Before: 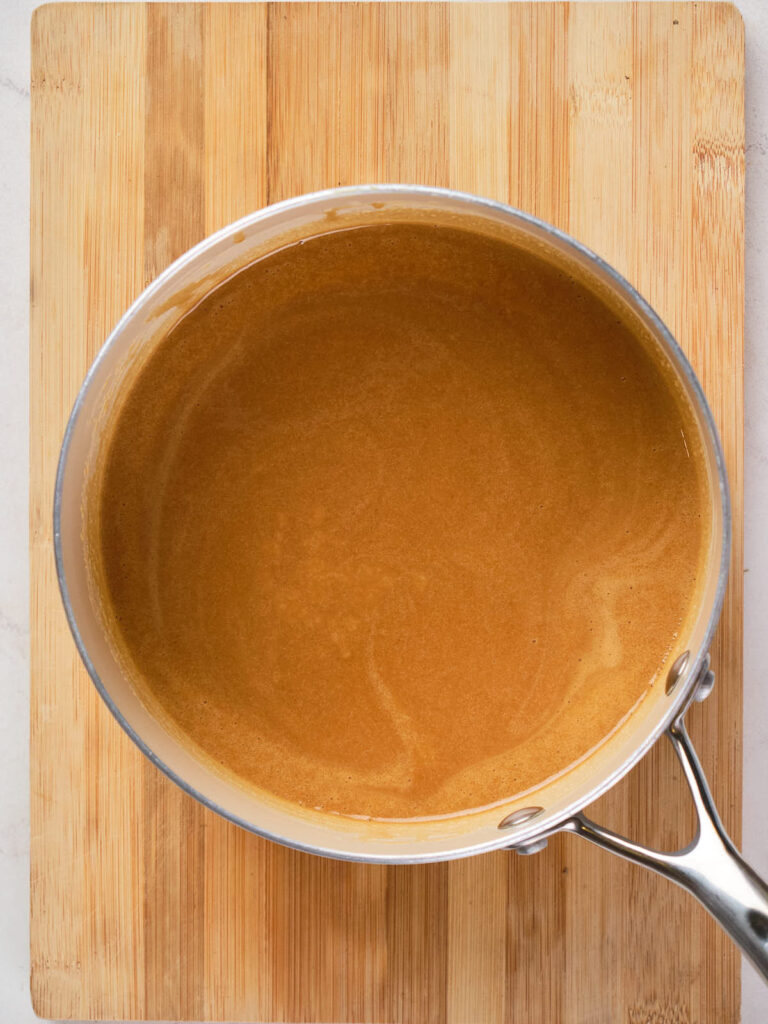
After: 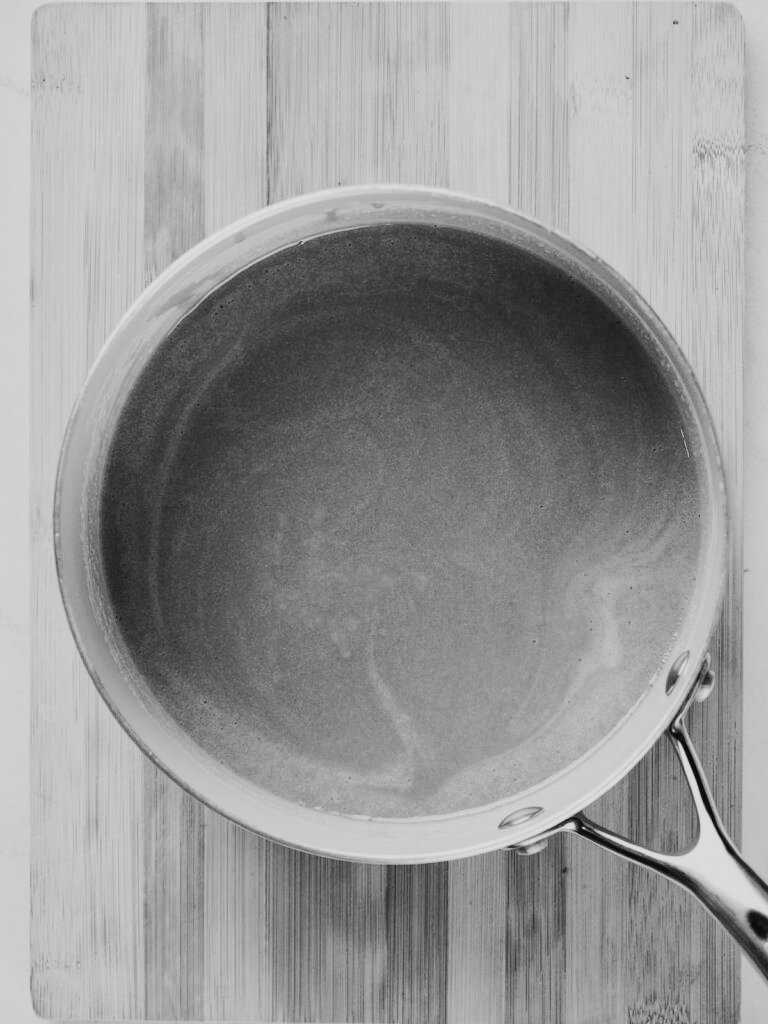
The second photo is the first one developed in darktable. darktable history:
sigmoid: contrast 1.7, skew -0.2, preserve hue 0%, red attenuation 0.1, red rotation 0.035, green attenuation 0.1, green rotation -0.017, blue attenuation 0.15, blue rotation -0.052, base primaries Rec2020
monochrome: a -71.75, b 75.82
white balance: red 0.976, blue 1.04
tone equalizer: -8 EV -0.417 EV, -7 EV -0.389 EV, -6 EV -0.333 EV, -5 EV -0.222 EV, -3 EV 0.222 EV, -2 EV 0.333 EV, -1 EV 0.389 EV, +0 EV 0.417 EV, edges refinement/feathering 500, mask exposure compensation -1.57 EV, preserve details no
